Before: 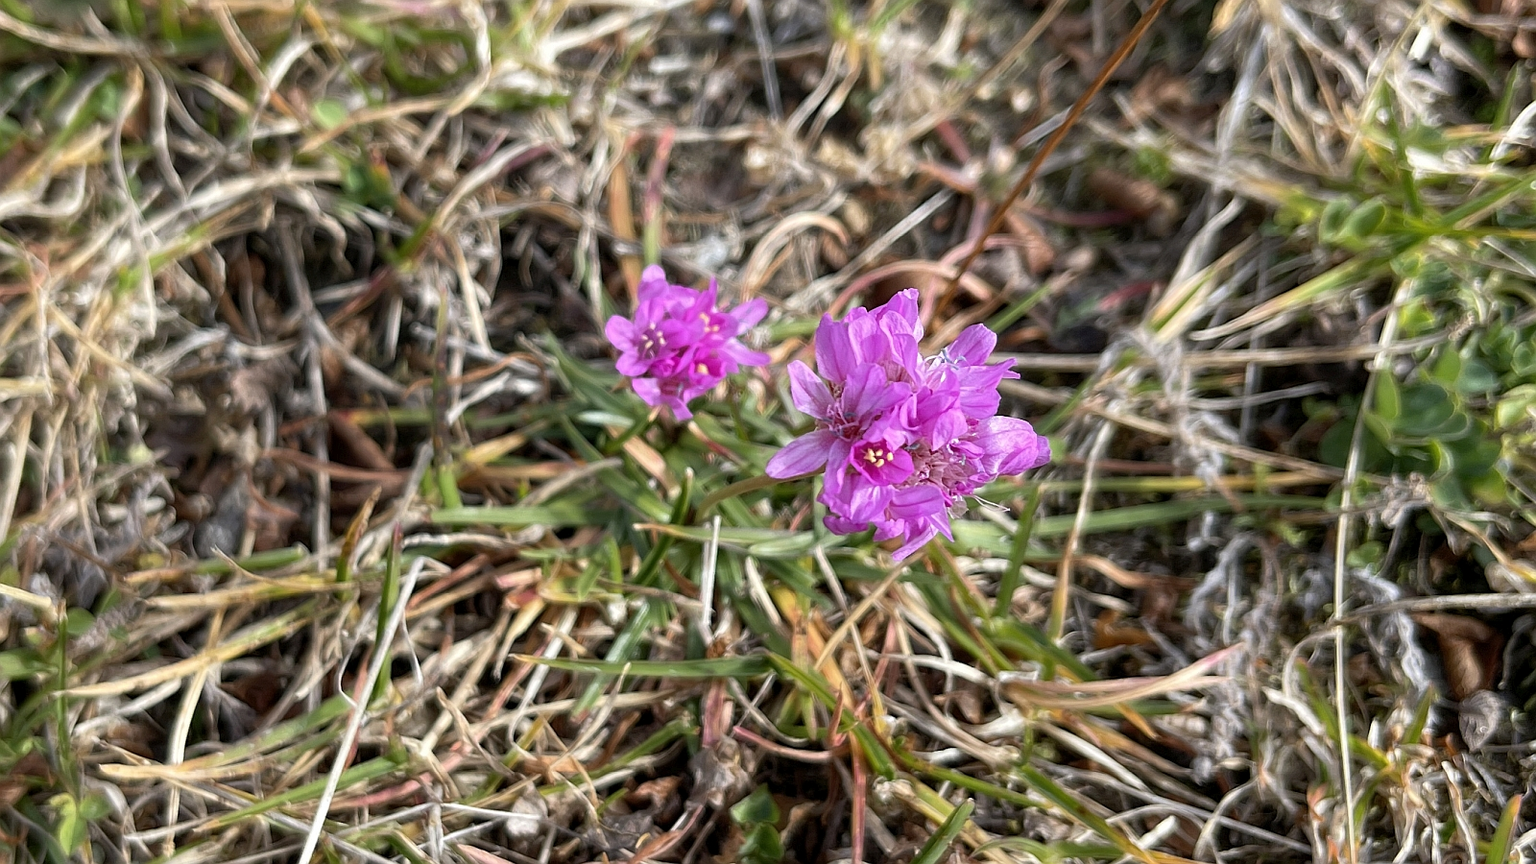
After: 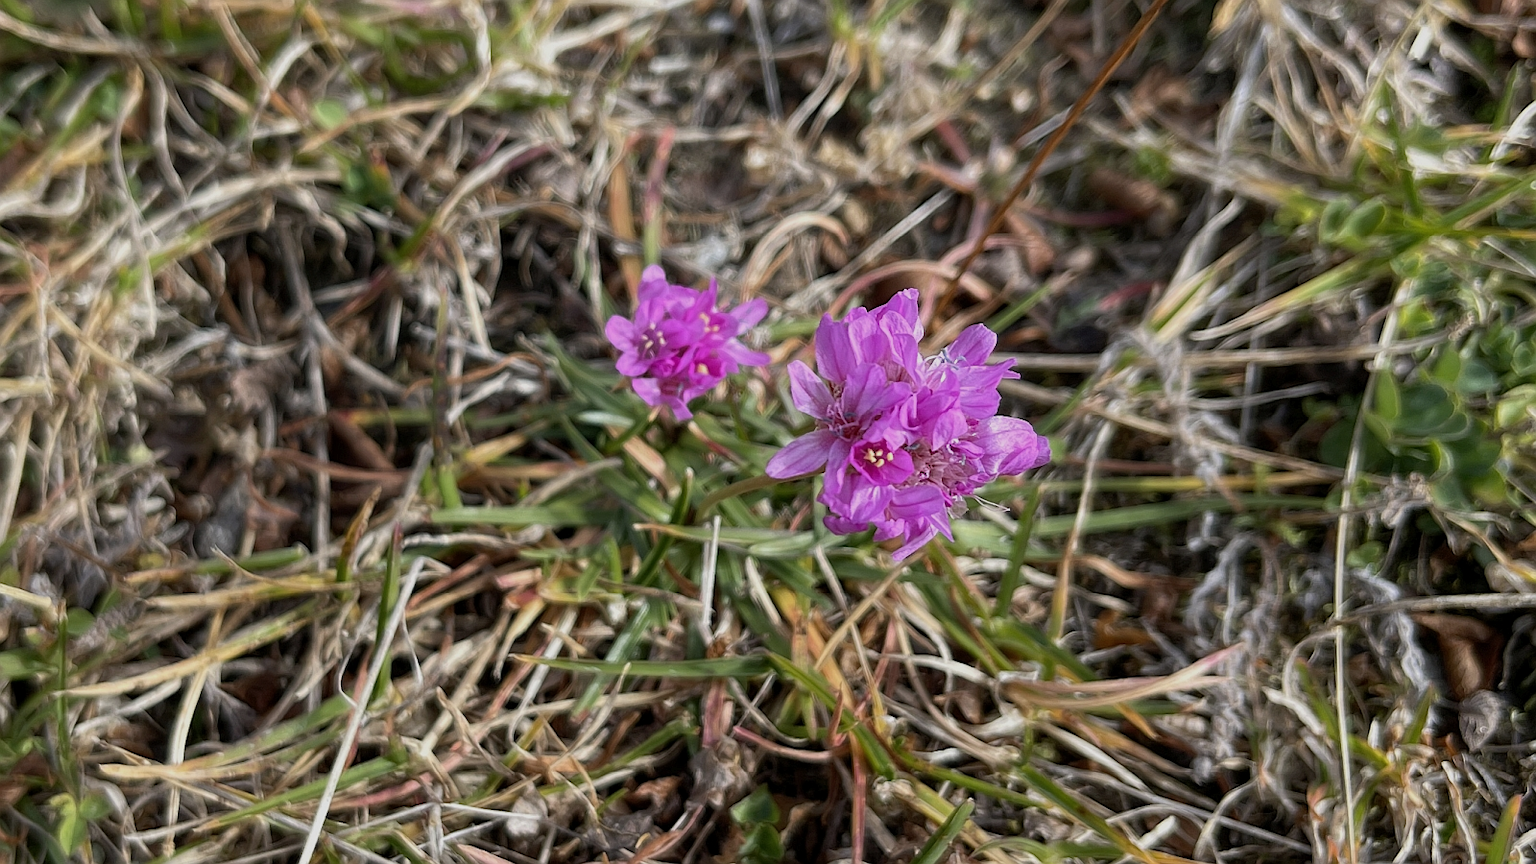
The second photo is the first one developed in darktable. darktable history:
exposure: exposure -0.444 EV, compensate exposure bias true, compensate highlight preservation false
